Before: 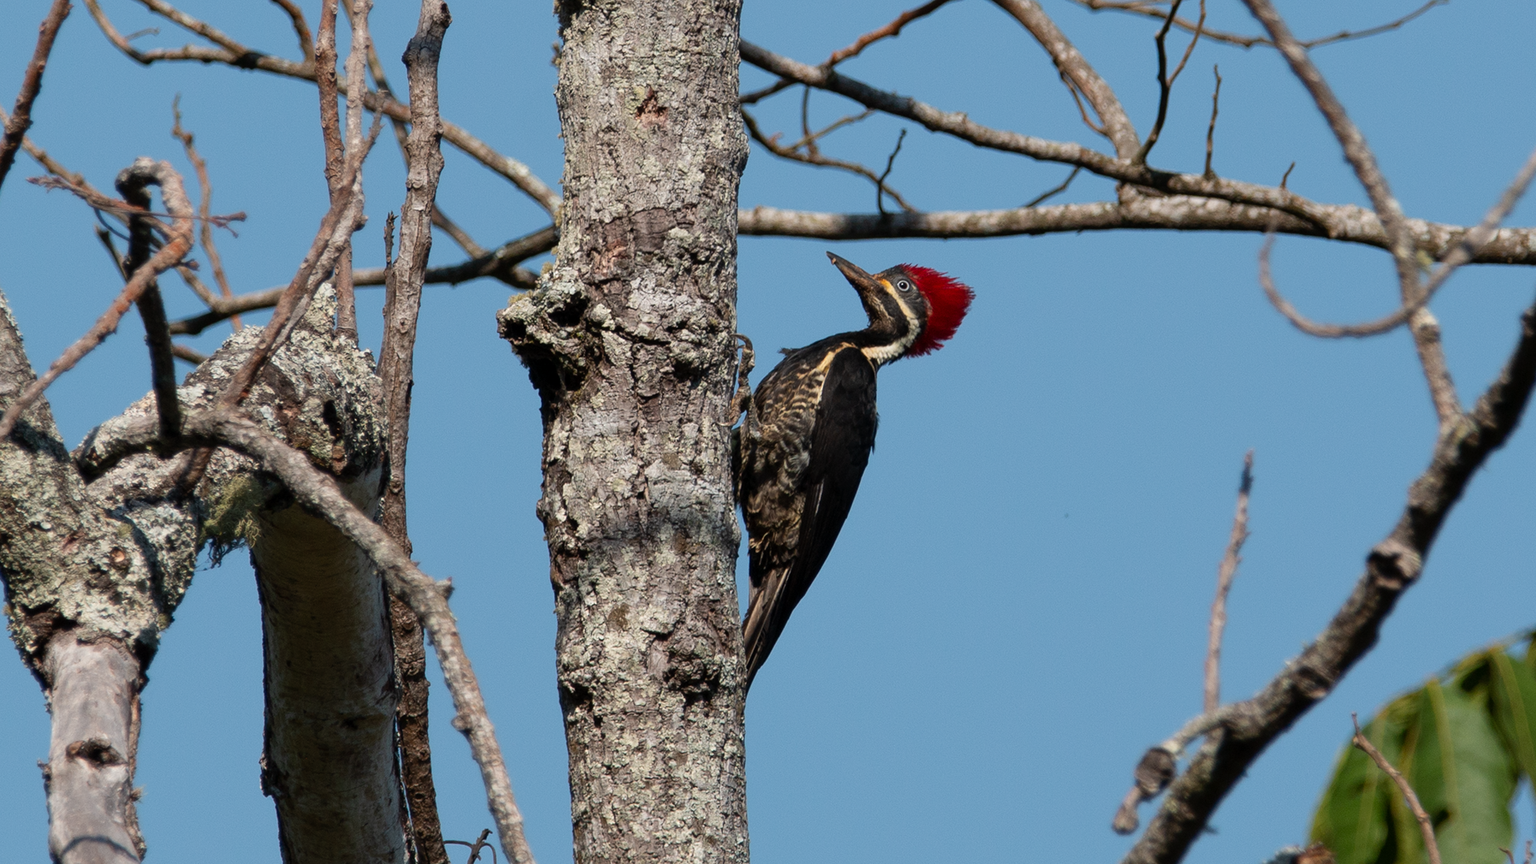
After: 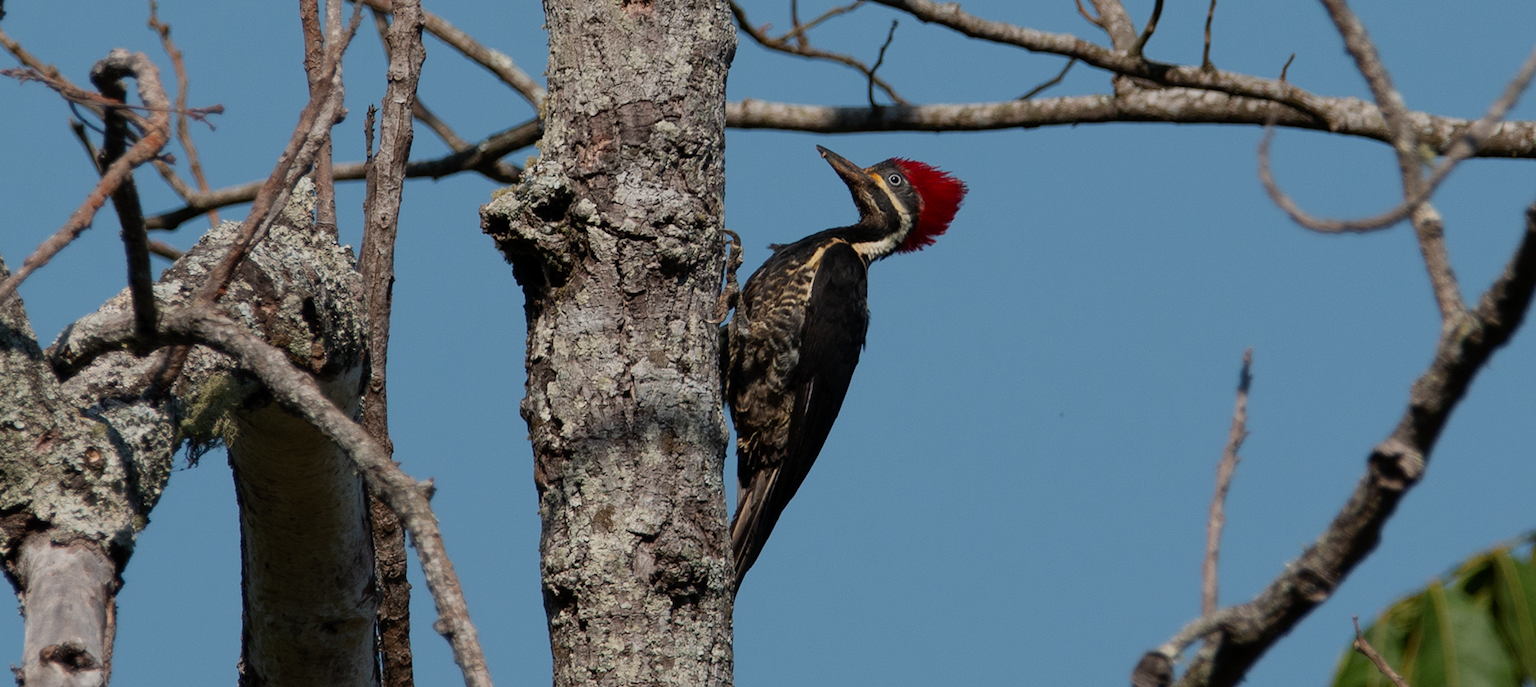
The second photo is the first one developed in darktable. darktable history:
exposure: exposure -0.462 EV, compensate highlight preservation false
crop and rotate: left 1.814%, top 12.818%, right 0.25%, bottom 9.225%
